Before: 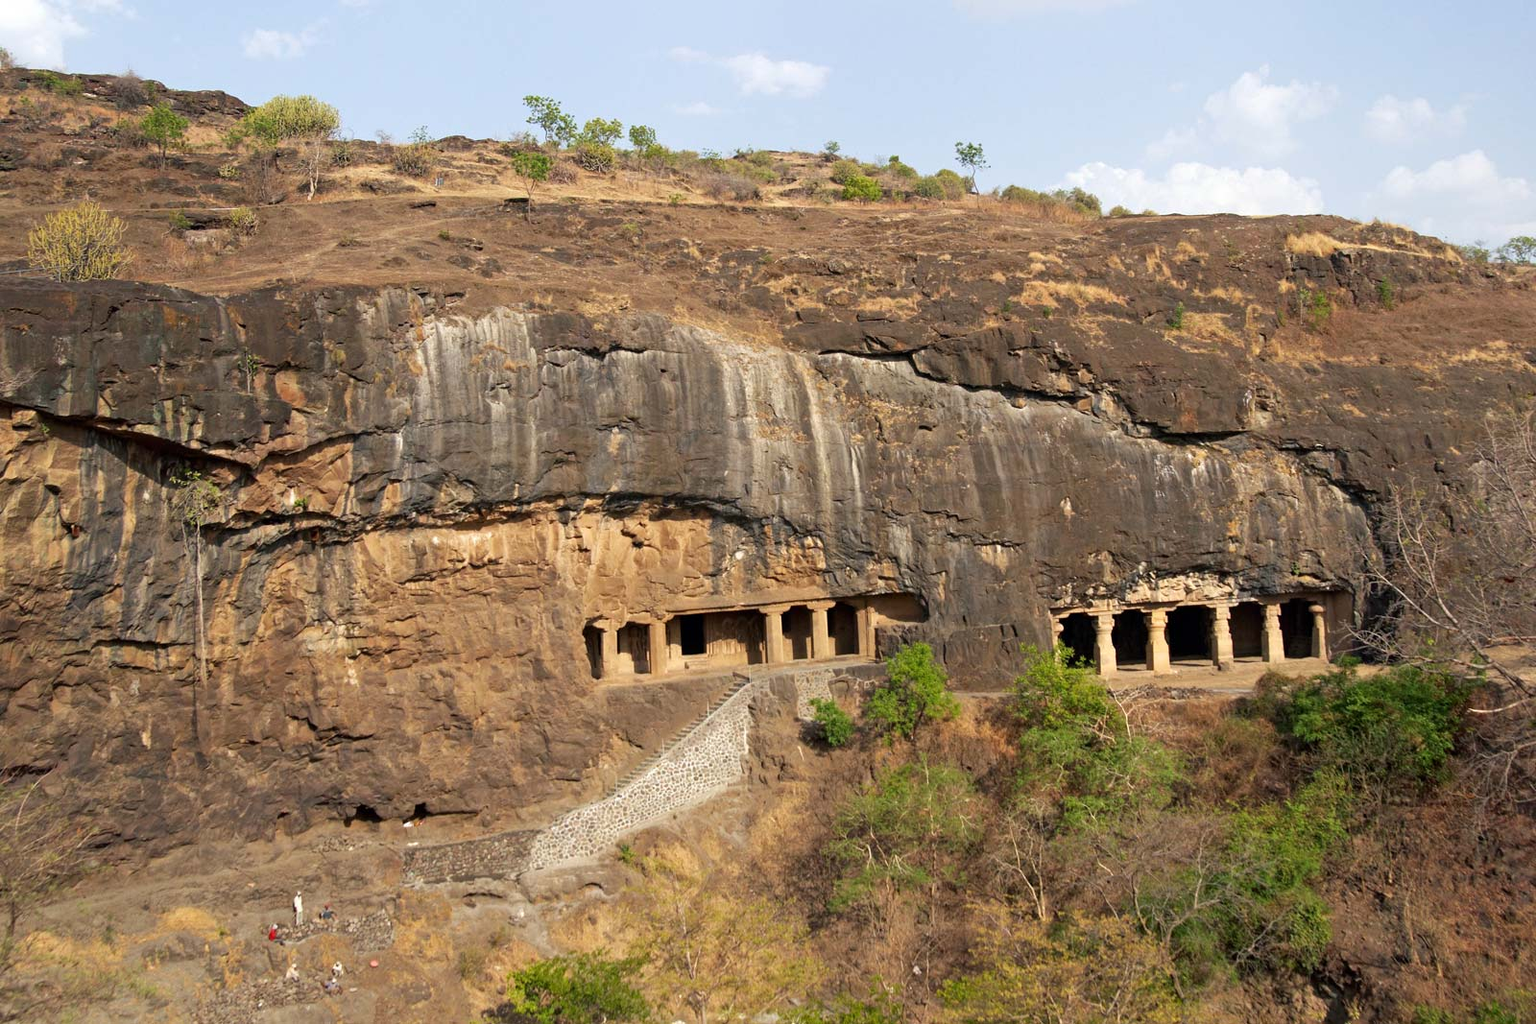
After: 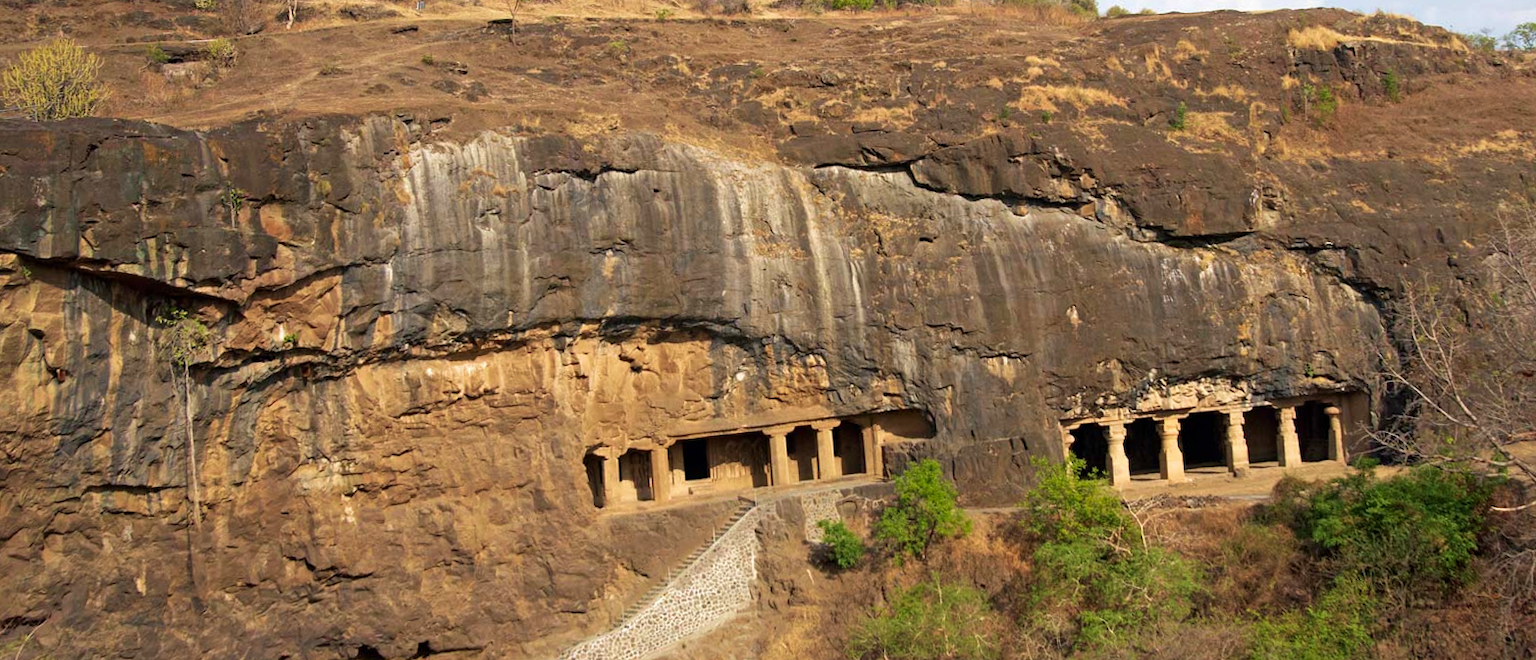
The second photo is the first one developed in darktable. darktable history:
rotate and perspective: rotation -2°, crop left 0.022, crop right 0.978, crop top 0.049, crop bottom 0.951
vibrance: on, module defaults
velvia: strength 27%
crop: top 16.727%, bottom 16.727%
